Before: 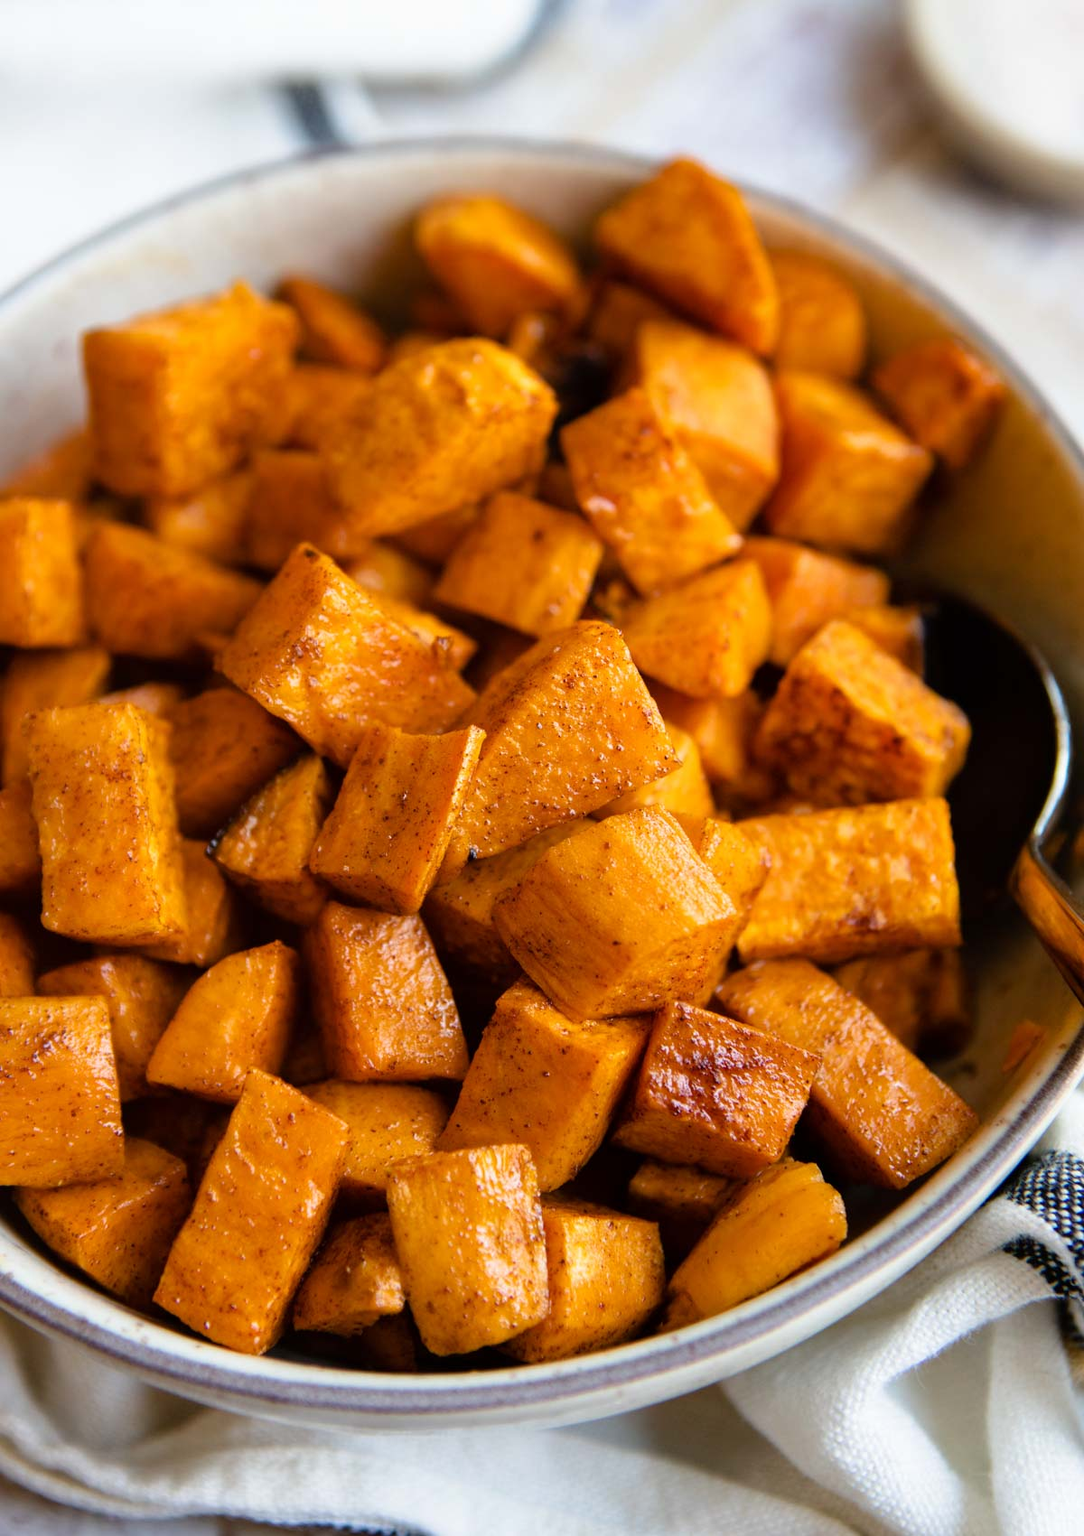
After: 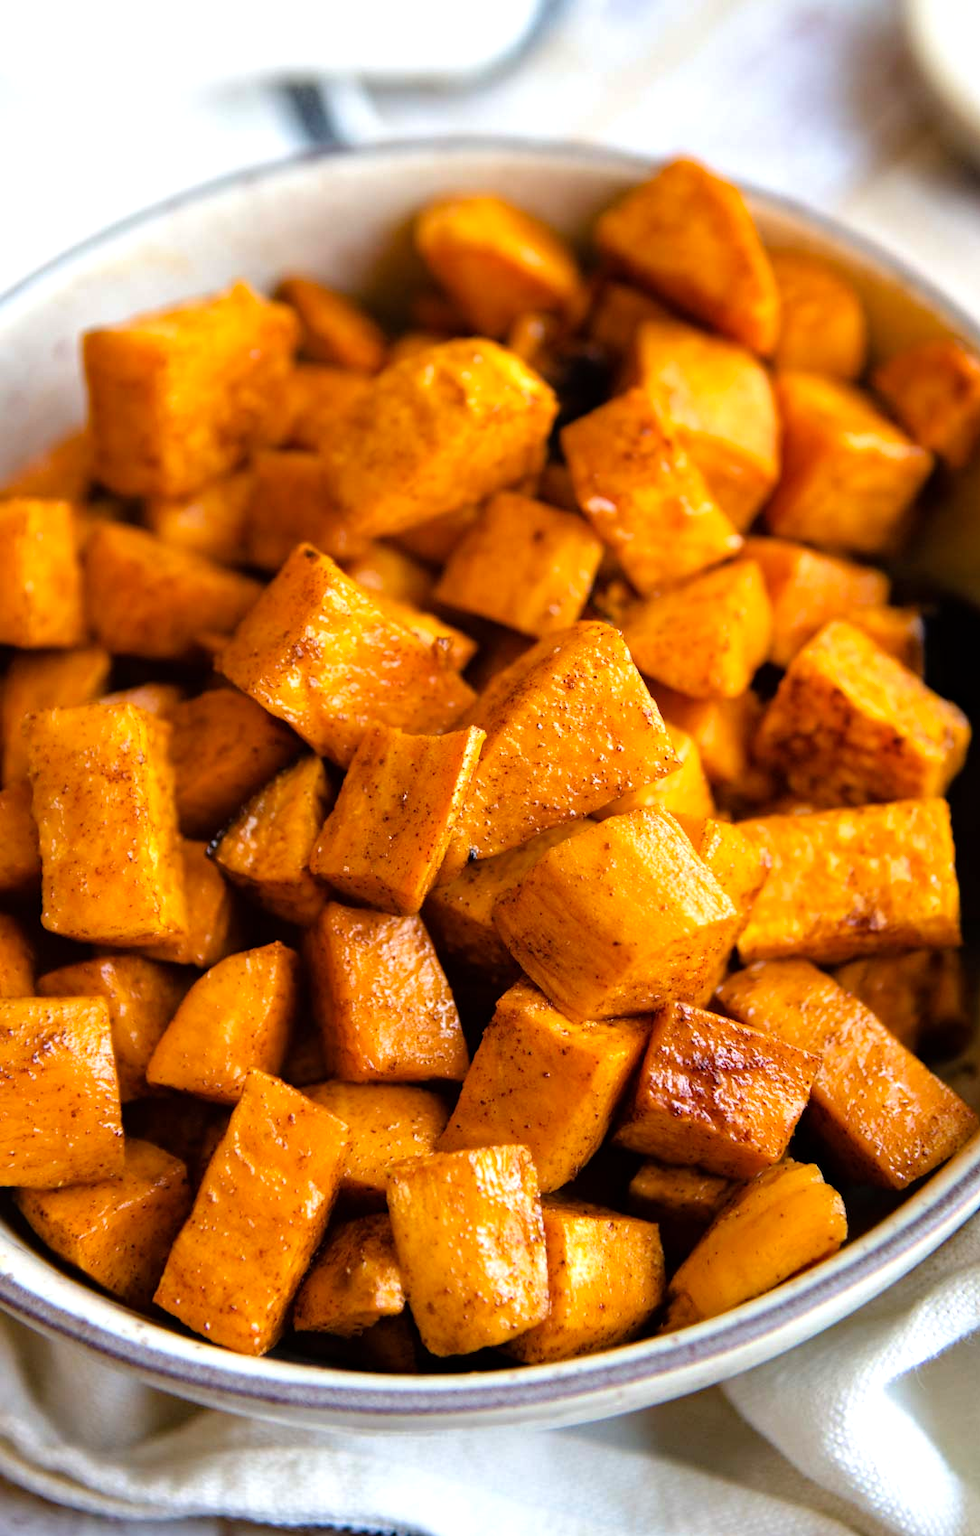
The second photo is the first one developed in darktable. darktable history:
haze removal: compatibility mode true, adaptive false
crop: right 9.519%, bottom 0.021%
tone equalizer: -8 EV -0.454 EV, -7 EV -0.409 EV, -6 EV -0.356 EV, -5 EV -0.186 EV, -3 EV 0.208 EV, -2 EV 0.342 EV, -1 EV 0.383 EV, +0 EV 0.402 EV
